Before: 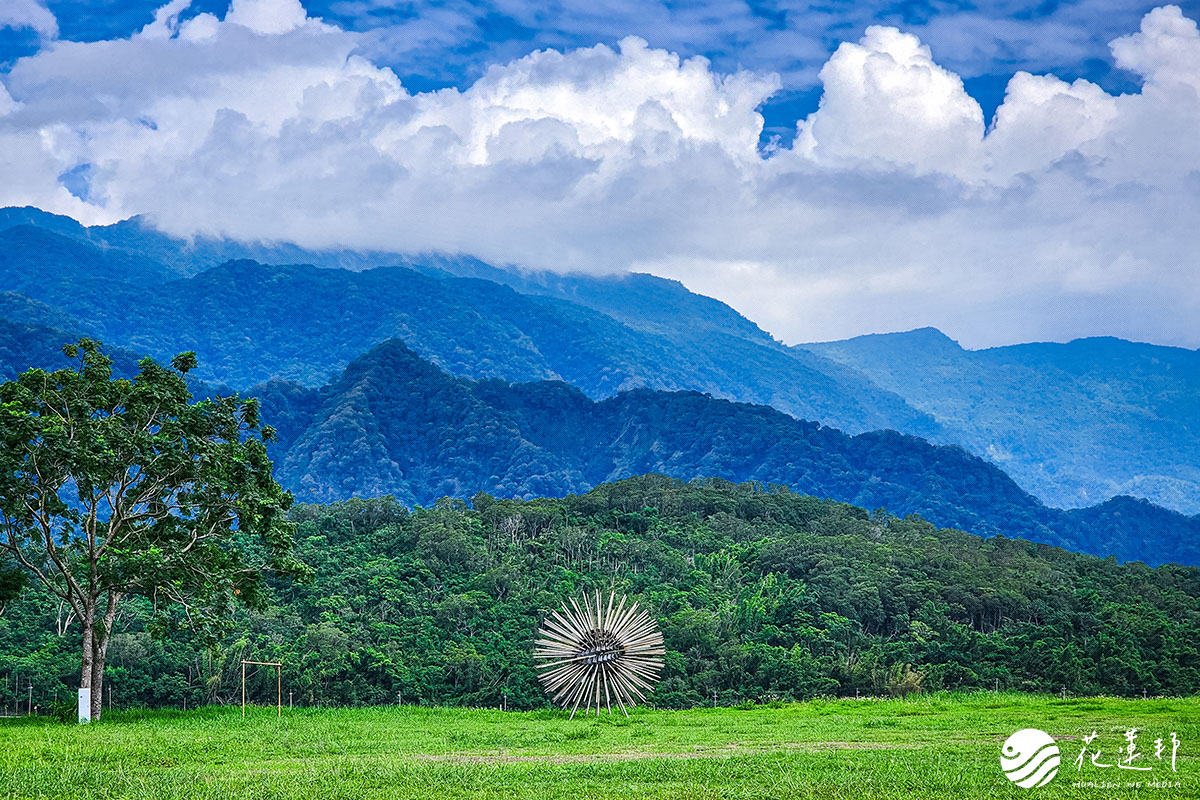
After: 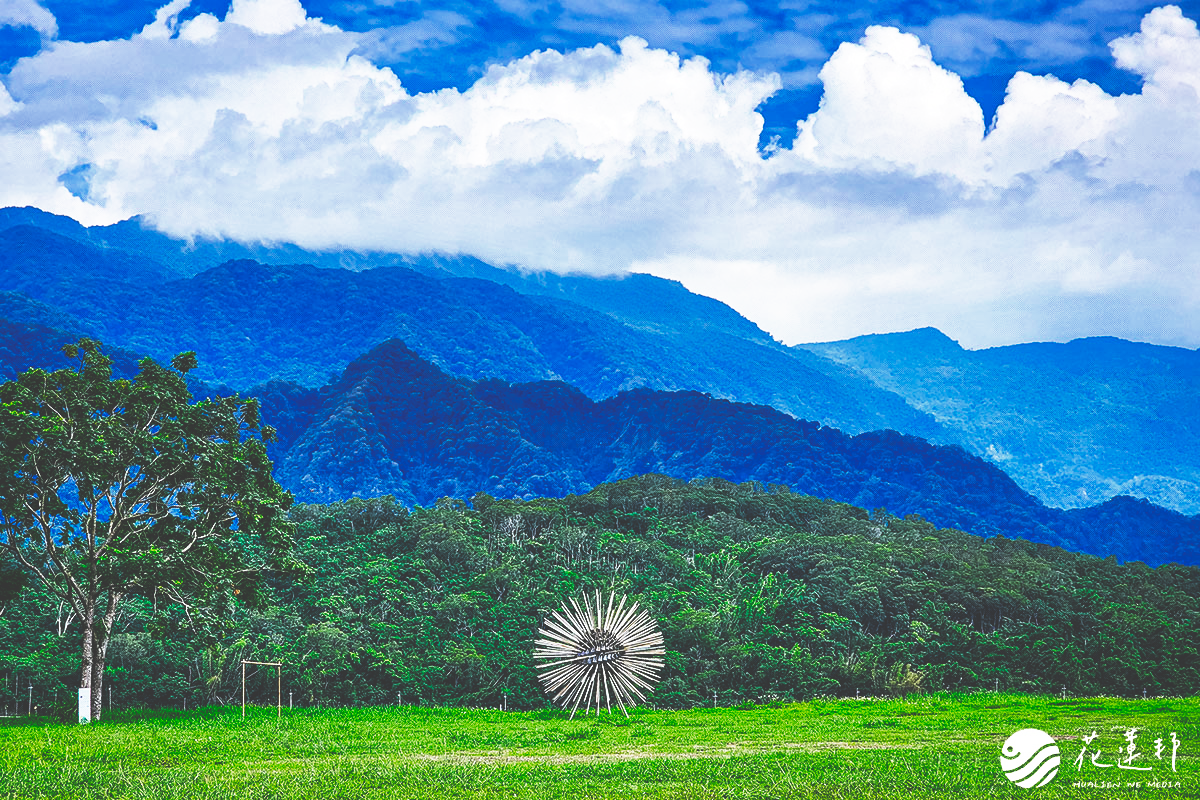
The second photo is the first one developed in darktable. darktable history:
base curve: curves: ch0 [(0, 0.036) (0.007, 0.037) (0.604, 0.887) (1, 1)], preserve colors none
color zones: curves: ch0 [(0, 0.444) (0.143, 0.442) (0.286, 0.441) (0.429, 0.441) (0.571, 0.441) (0.714, 0.441) (0.857, 0.442) (1, 0.444)]
